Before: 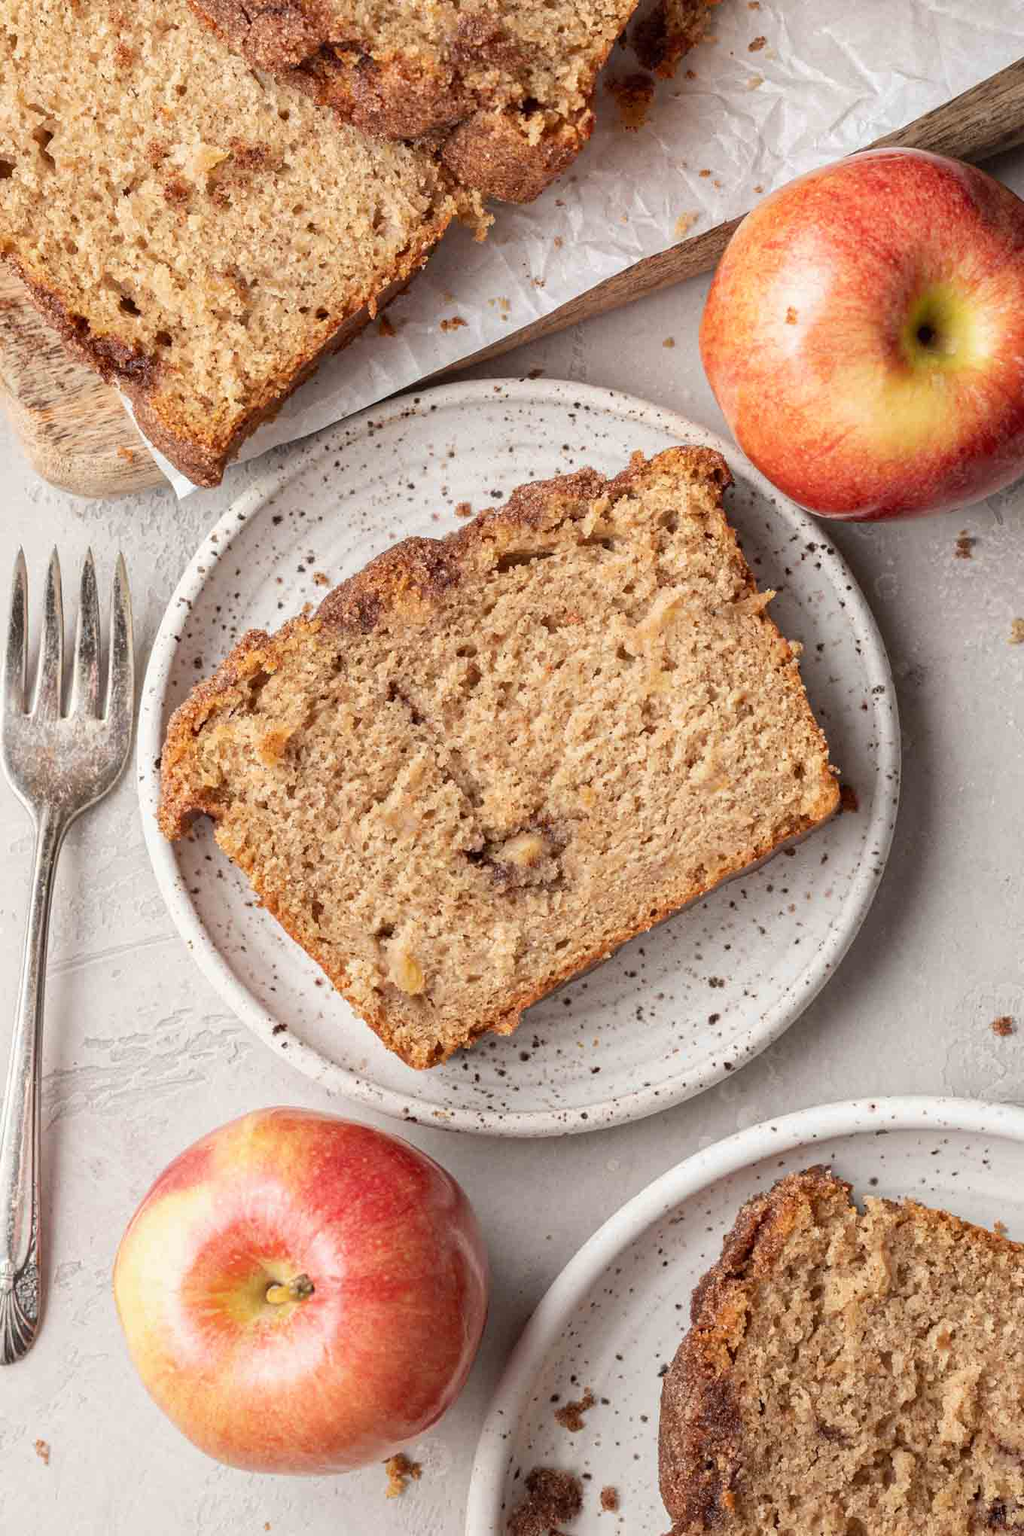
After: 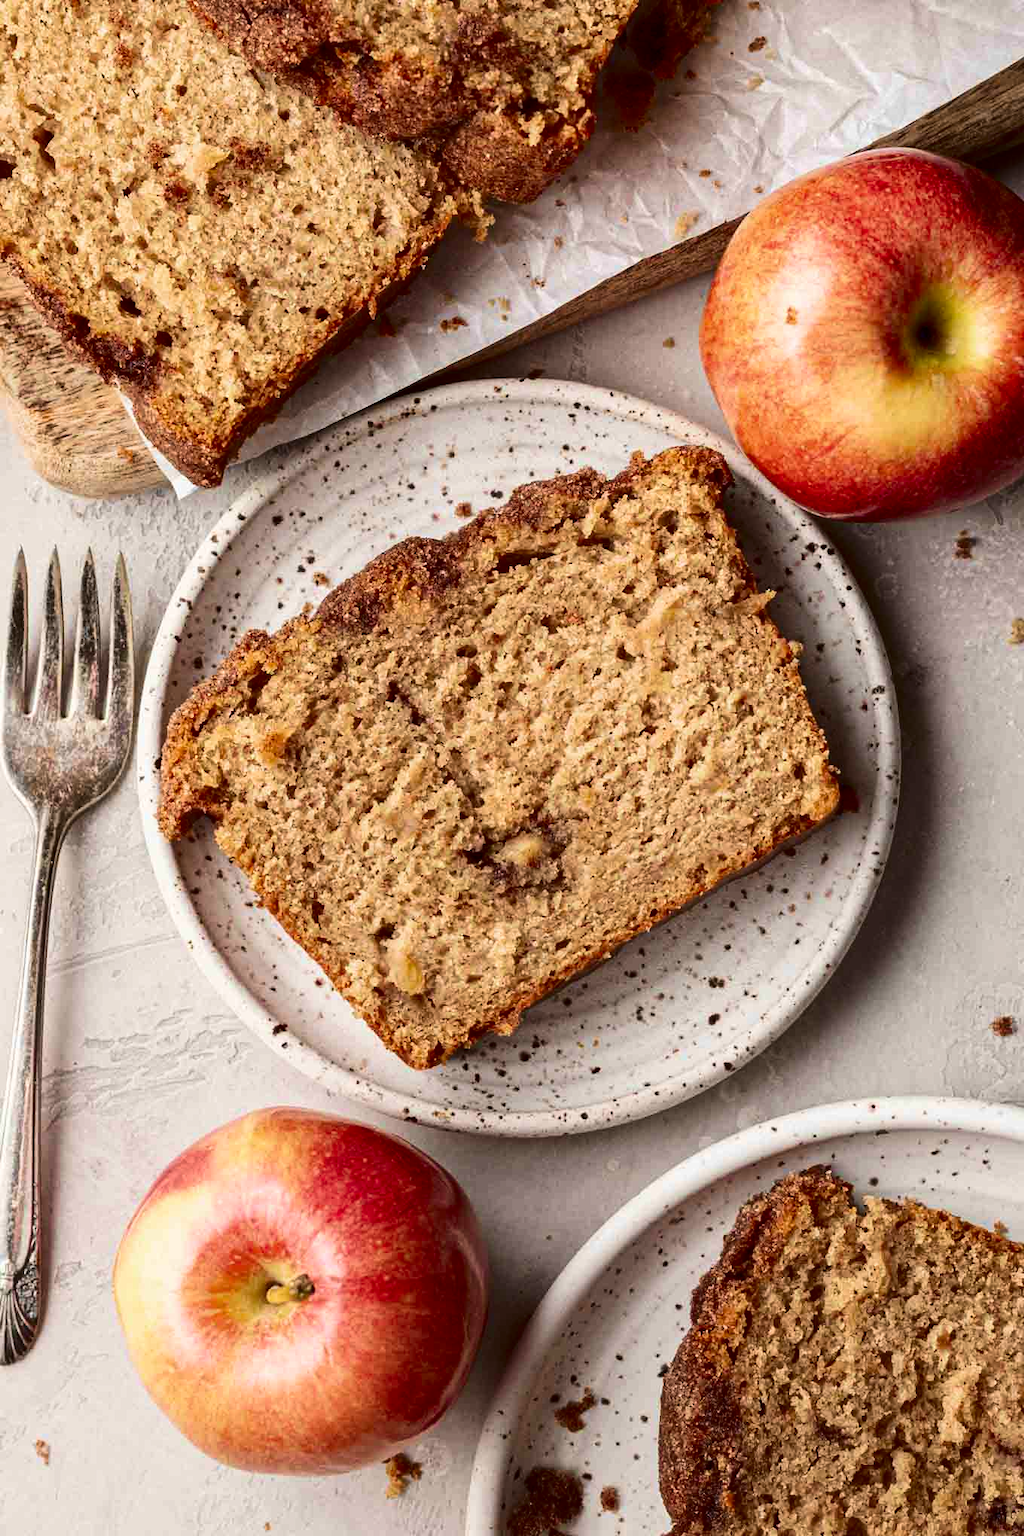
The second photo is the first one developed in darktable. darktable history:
velvia: on, module defaults
contrast brightness saturation: contrast 0.19, brightness -0.24, saturation 0.11
